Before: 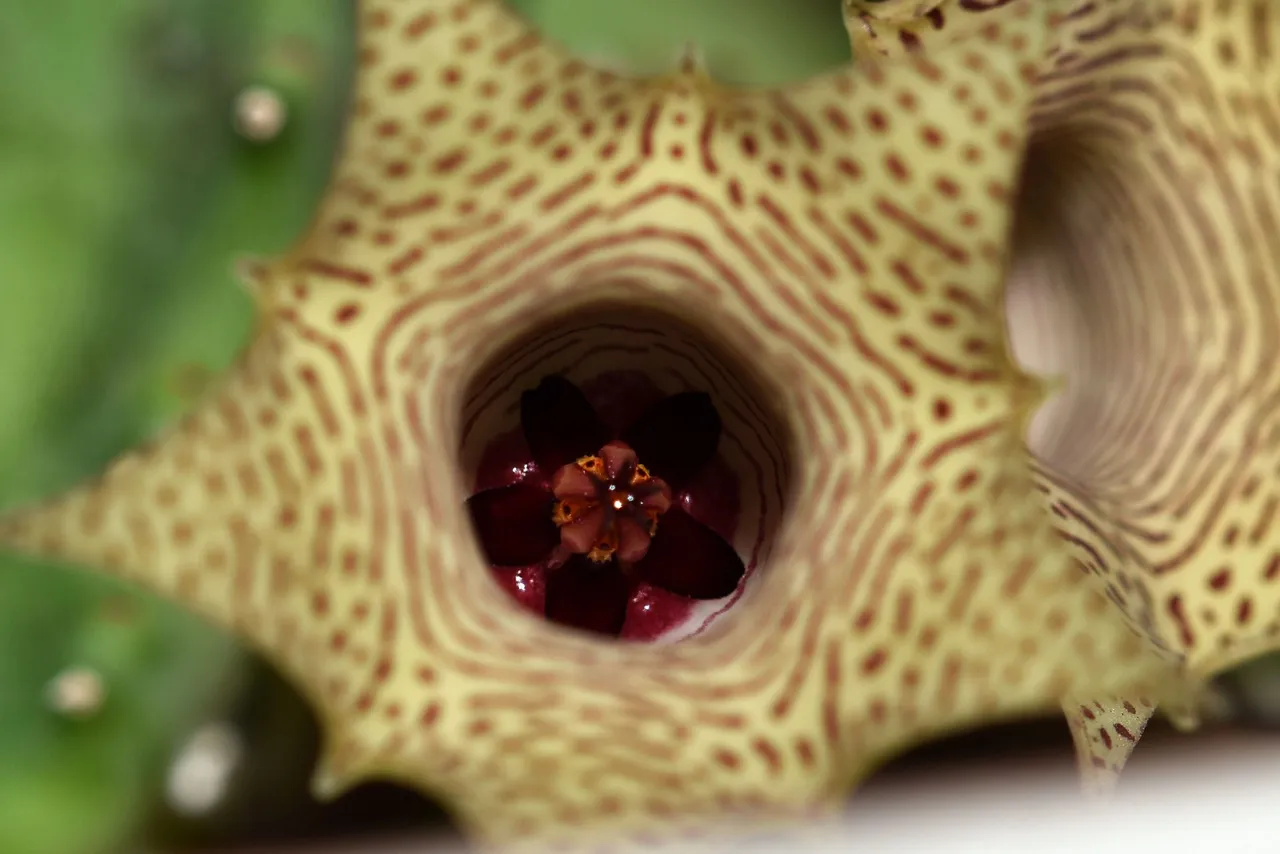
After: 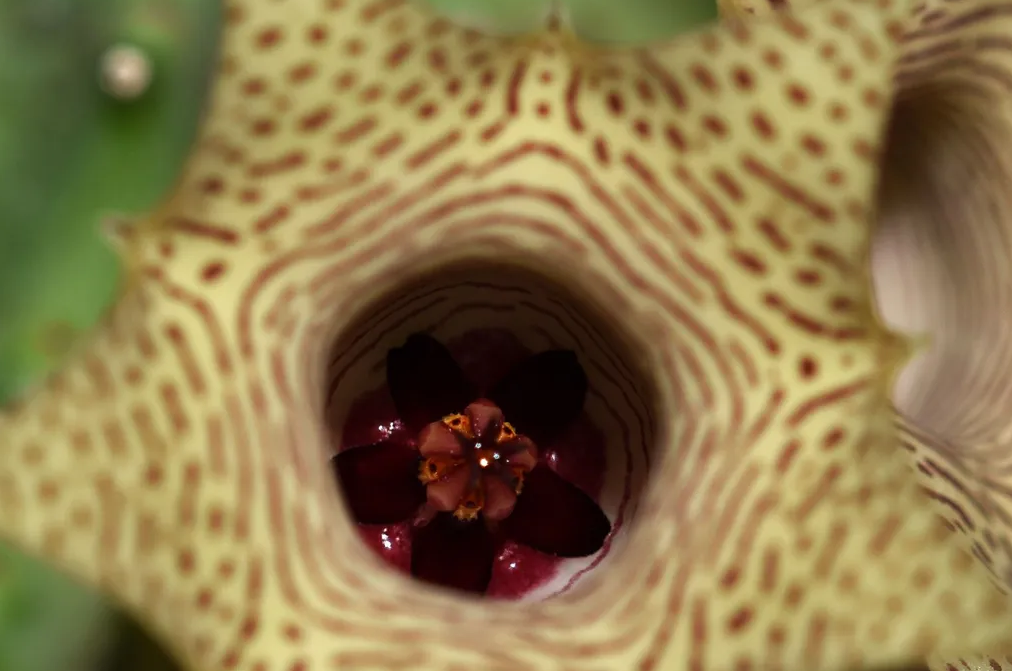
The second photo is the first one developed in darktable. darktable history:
crop and rotate: left 10.513%, top 5.144%, right 10.364%, bottom 16.186%
